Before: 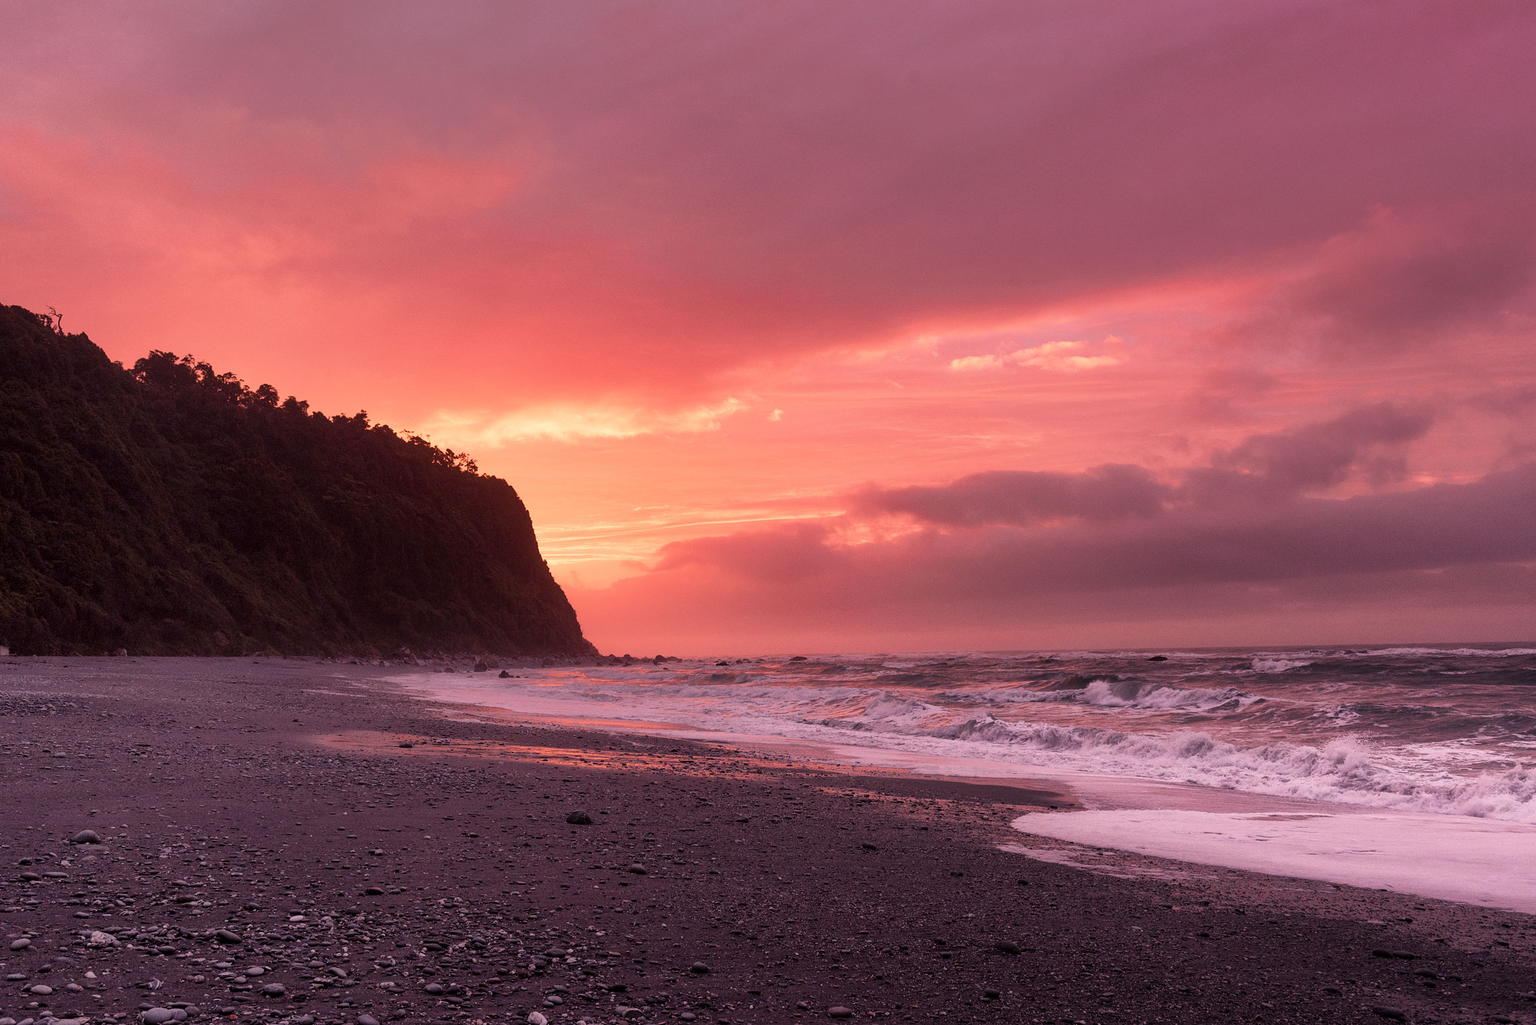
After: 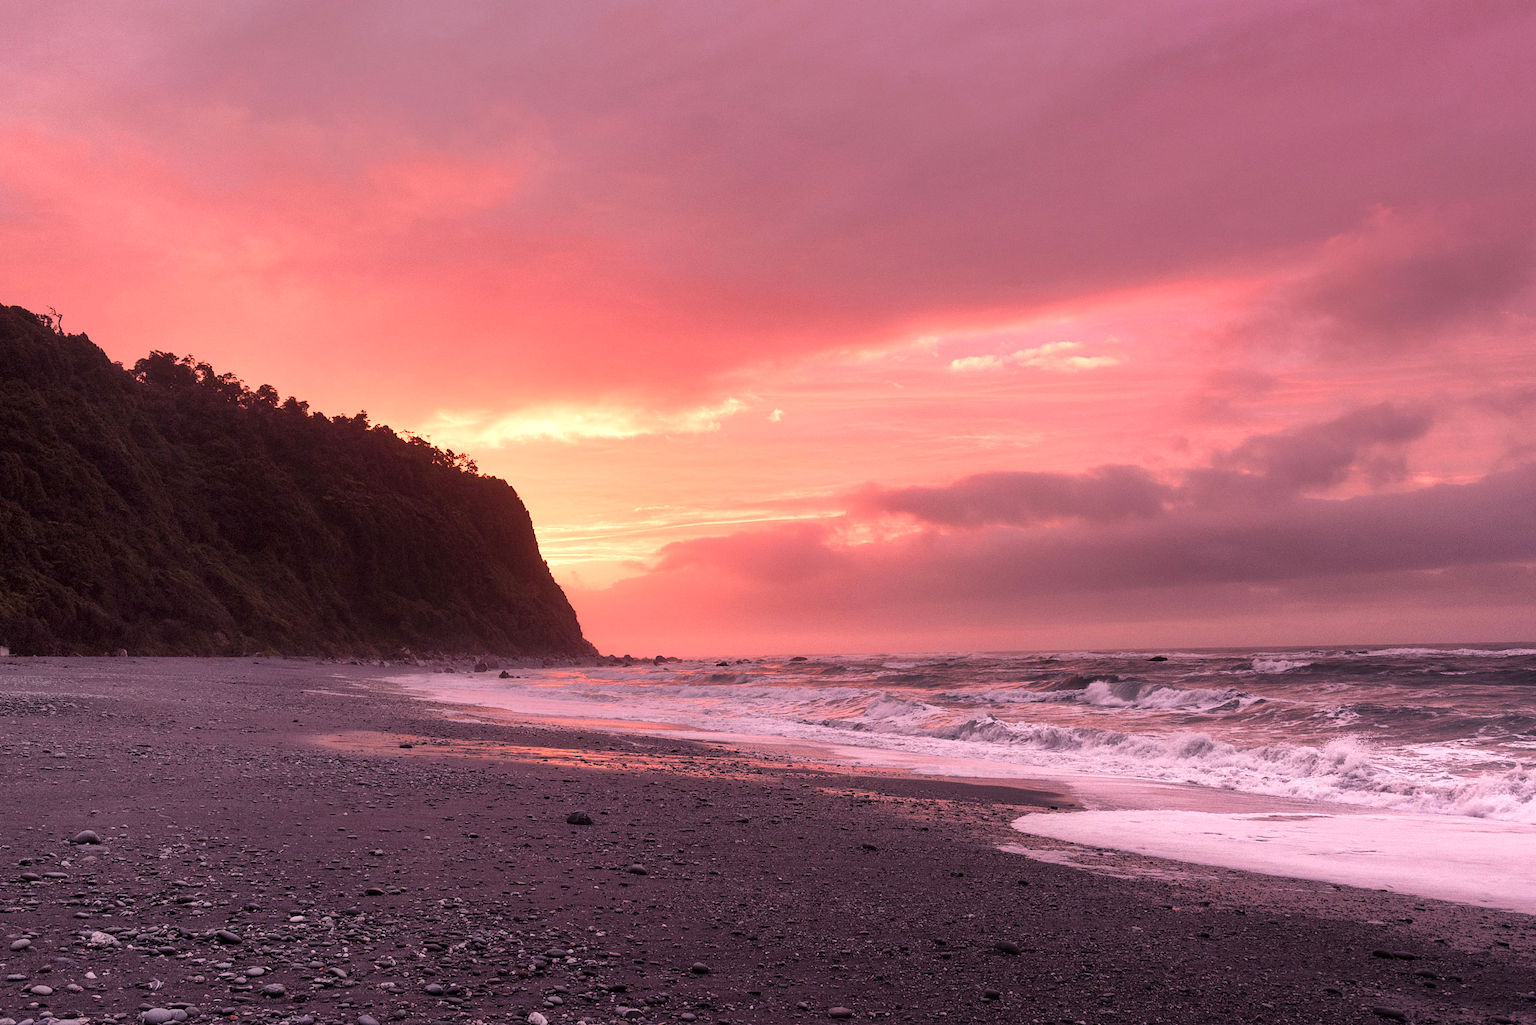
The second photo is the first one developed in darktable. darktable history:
exposure: black level correction 0, exposure 0.5 EV, compensate highlight preservation false
contrast brightness saturation: saturation -0.05
